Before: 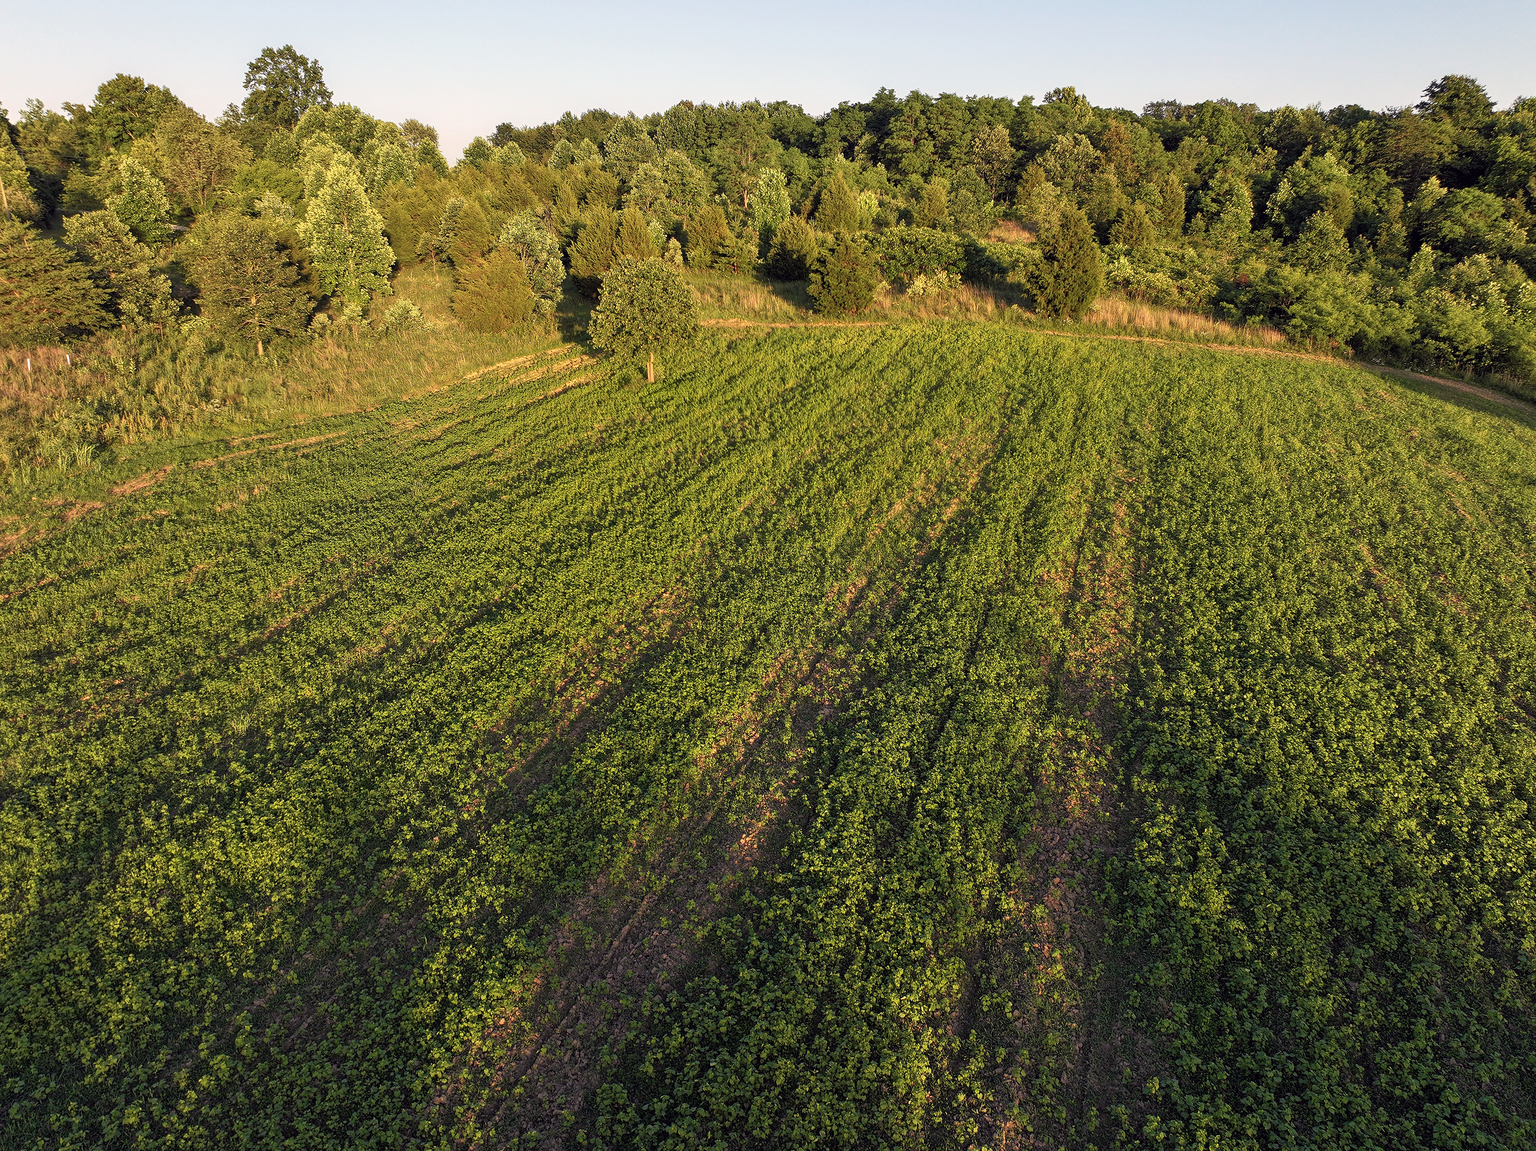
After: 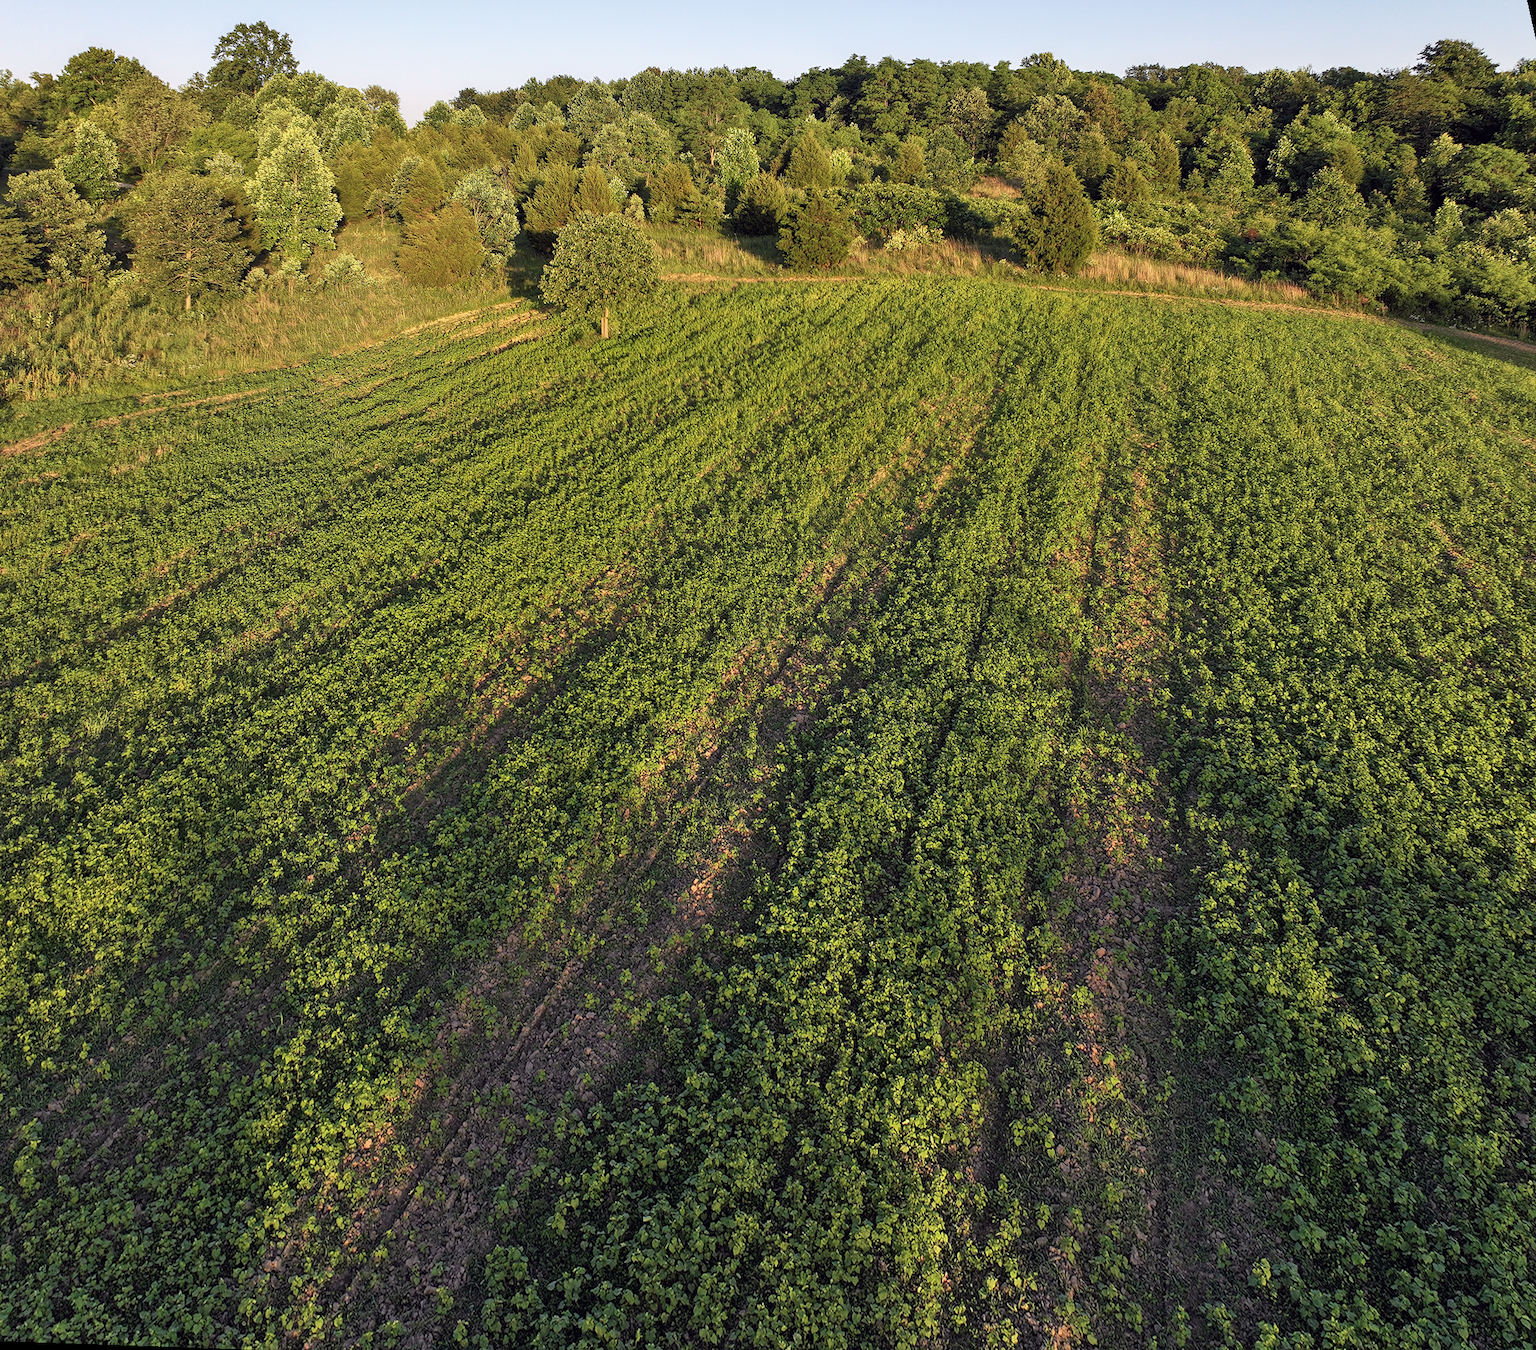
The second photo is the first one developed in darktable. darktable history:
white balance: red 0.967, blue 1.049
shadows and highlights: shadows 37.27, highlights -28.18, soften with gaussian
rotate and perspective: rotation 0.72°, lens shift (vertical) -0.352, lens shift (horizontal) -0.051, crop left 0.152, crop right 0.859, crop top 0.019, crop bottom 0.964
